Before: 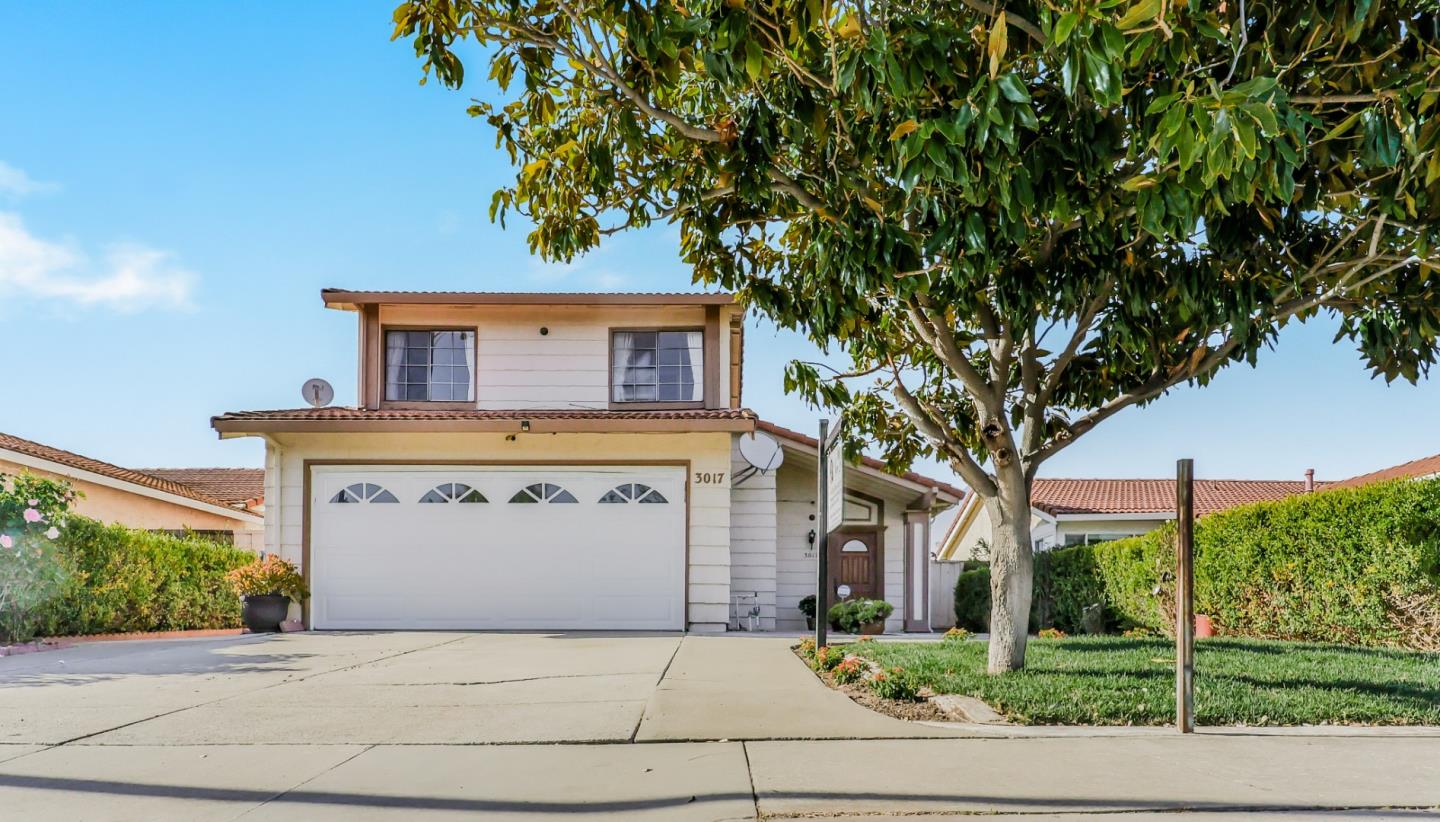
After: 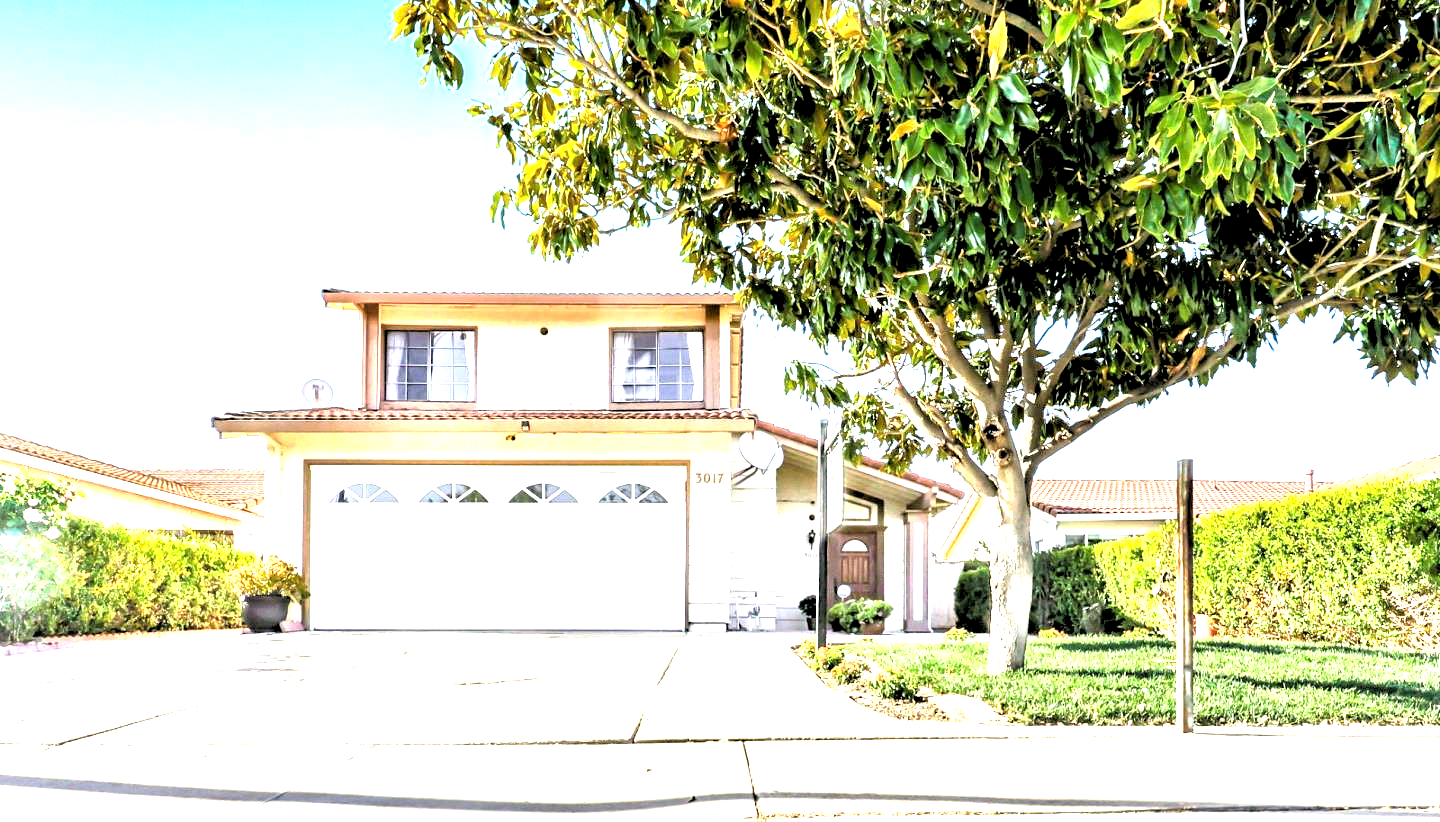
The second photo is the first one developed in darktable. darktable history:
white balance: red 1.009, blue 0.985
exposure: exposure 2 EV, compensate exposure bias true, compensate highlight preservation false
rgb levels: levels [[0.034, 0.472, 0.904], [0, 0.5, 1], [0, 0.5, 1]]
